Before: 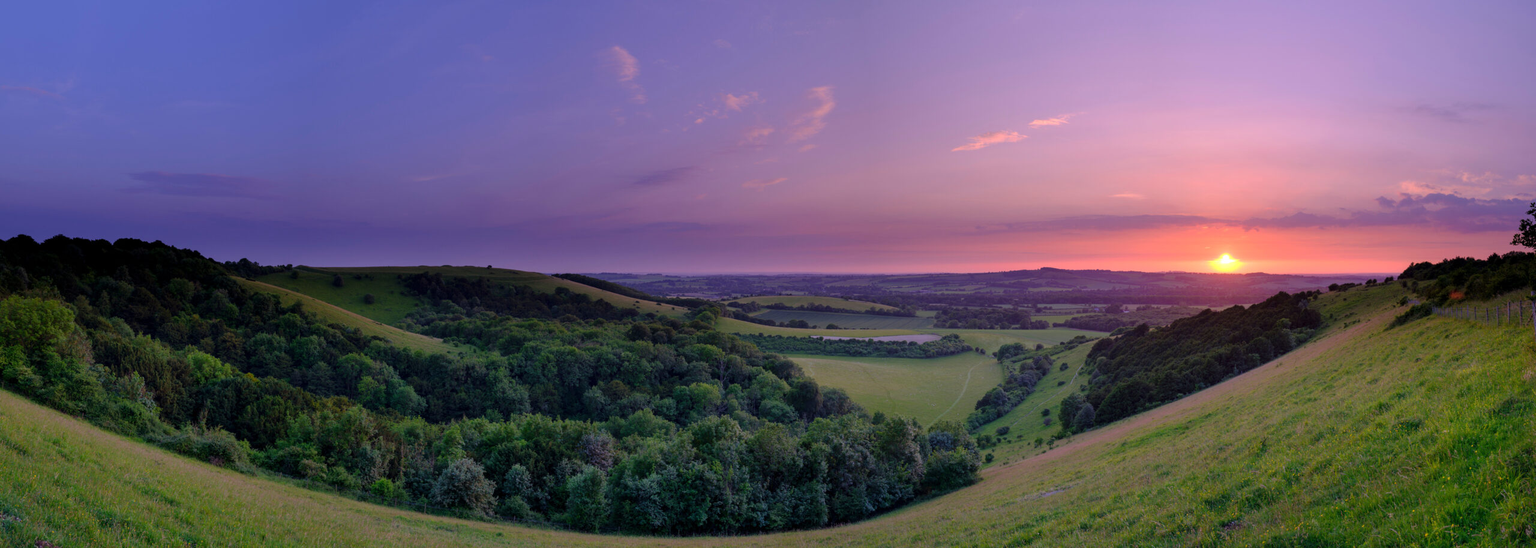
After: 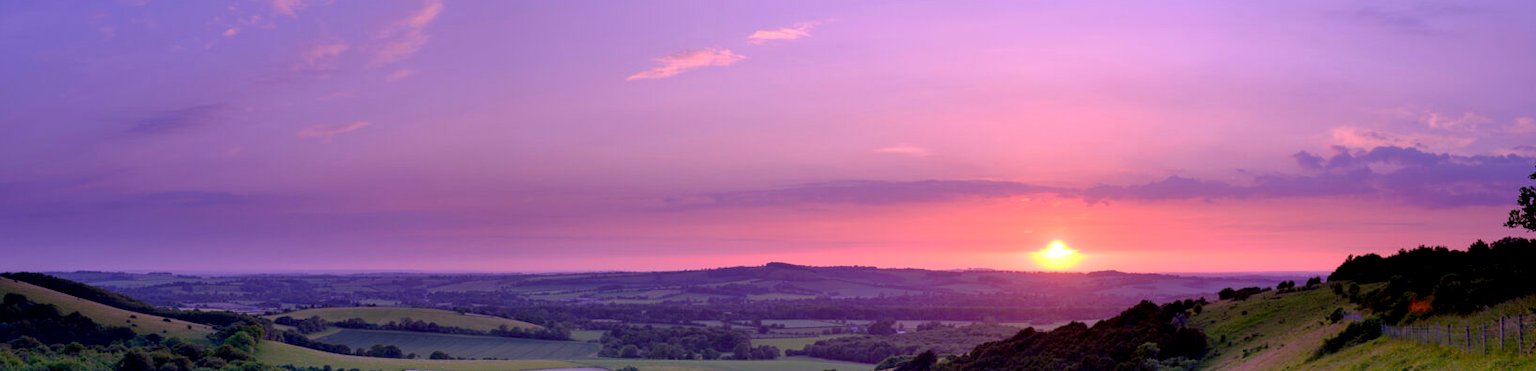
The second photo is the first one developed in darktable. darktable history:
crop: left 36.005%, top 18.293%, right 0.31%, bottom 38.444%
white balance: red 1.042, blue 1.17
exposure: black level correction 0.009, compensate highlight preservation false
